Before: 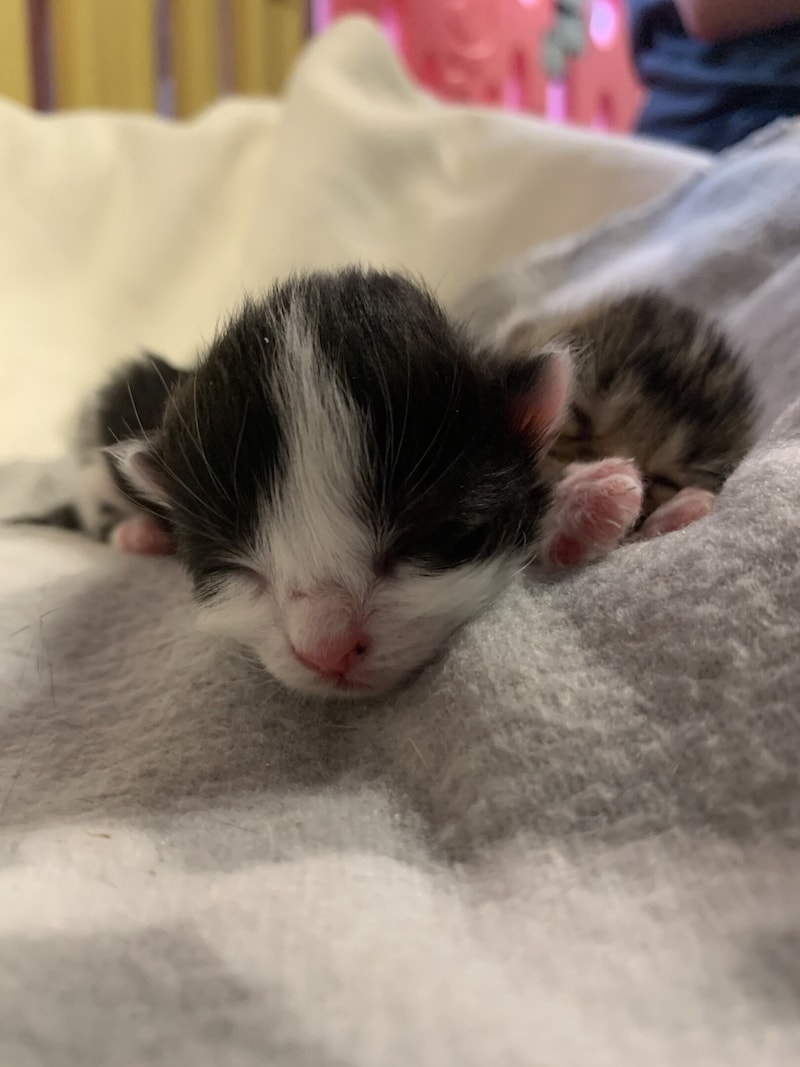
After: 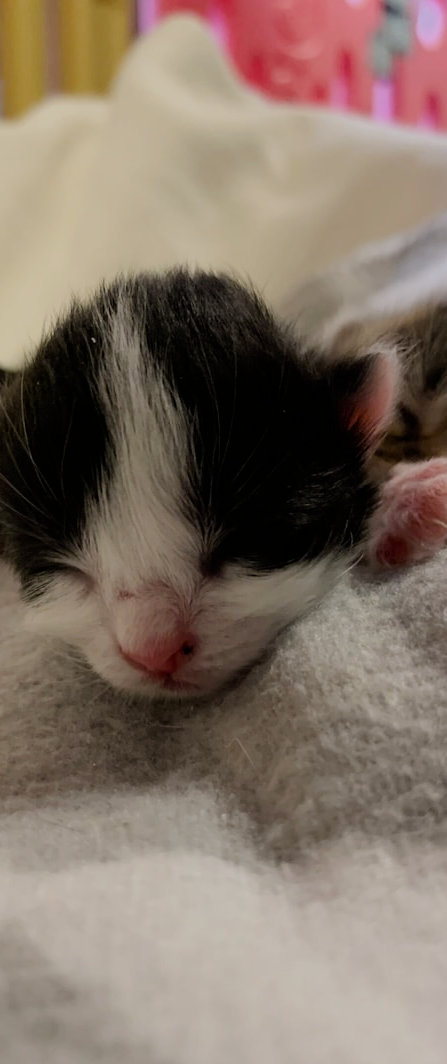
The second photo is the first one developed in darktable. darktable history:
filmic rgb: black relative exposure -7.65 EV, white relative exposure 4.56 EV, hardness 3.61
crop: left 21.674%, right 22.086%
color balance rgb: perceptual saturation grading › global saturation 20%, perceptual saturation grading › highlights -25%, perceptual saturation grading › shadows 25%
